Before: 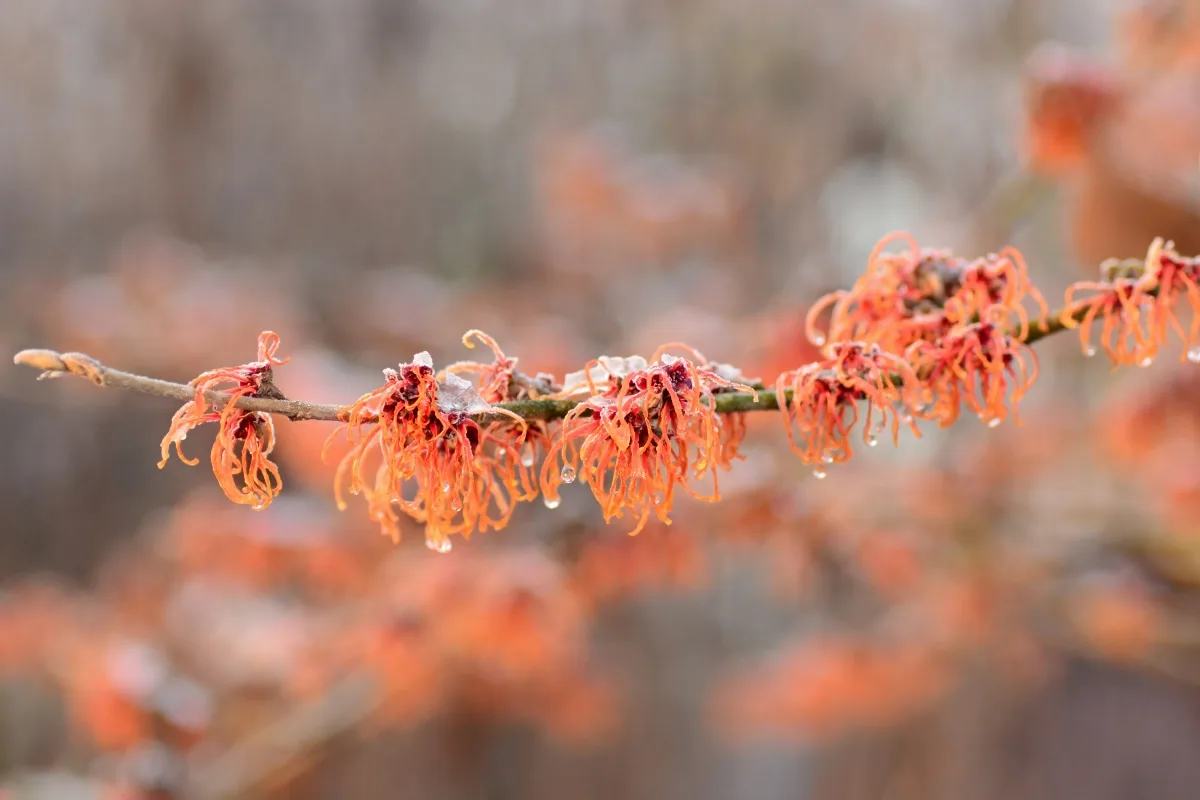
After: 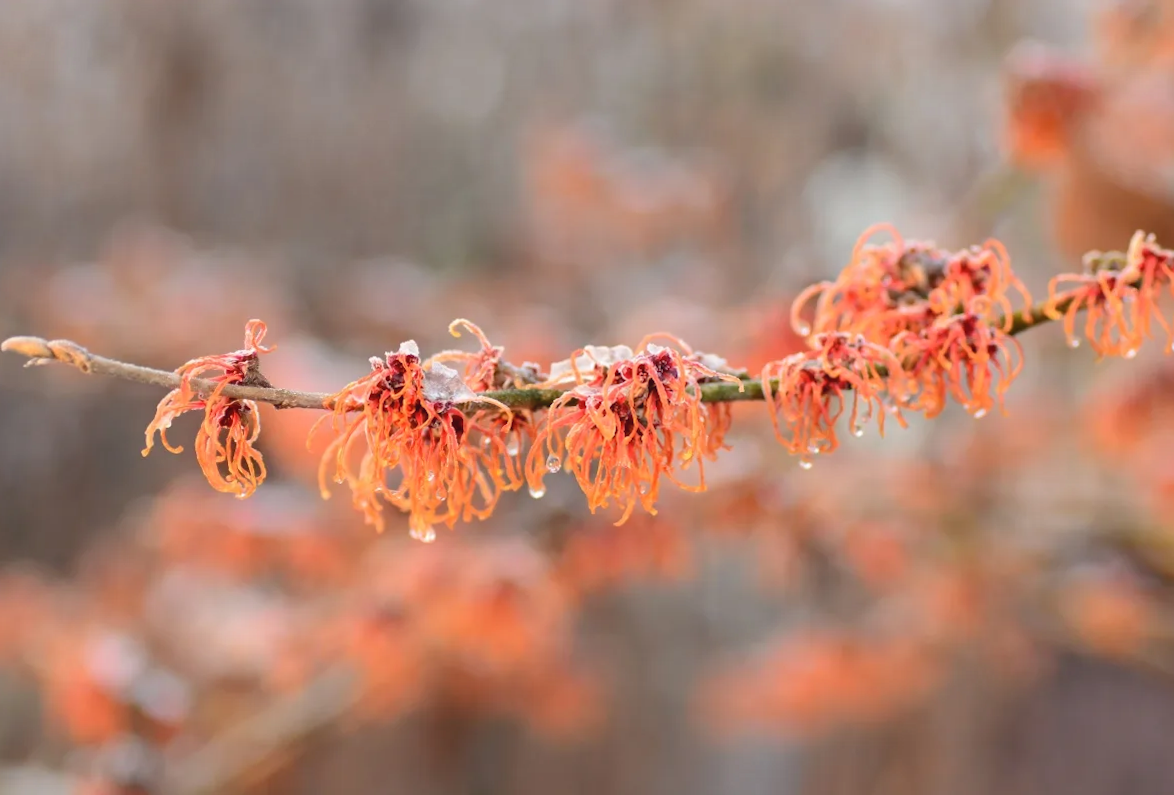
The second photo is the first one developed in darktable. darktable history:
rotate and perspective: rotation 0.226°, lens shift (vertical) -0.042, crop left 0.023, crop right 0.982, crop top 0.006, crop bottom 0.994
bloom: size 38%, threshold 95%, strength 30%
